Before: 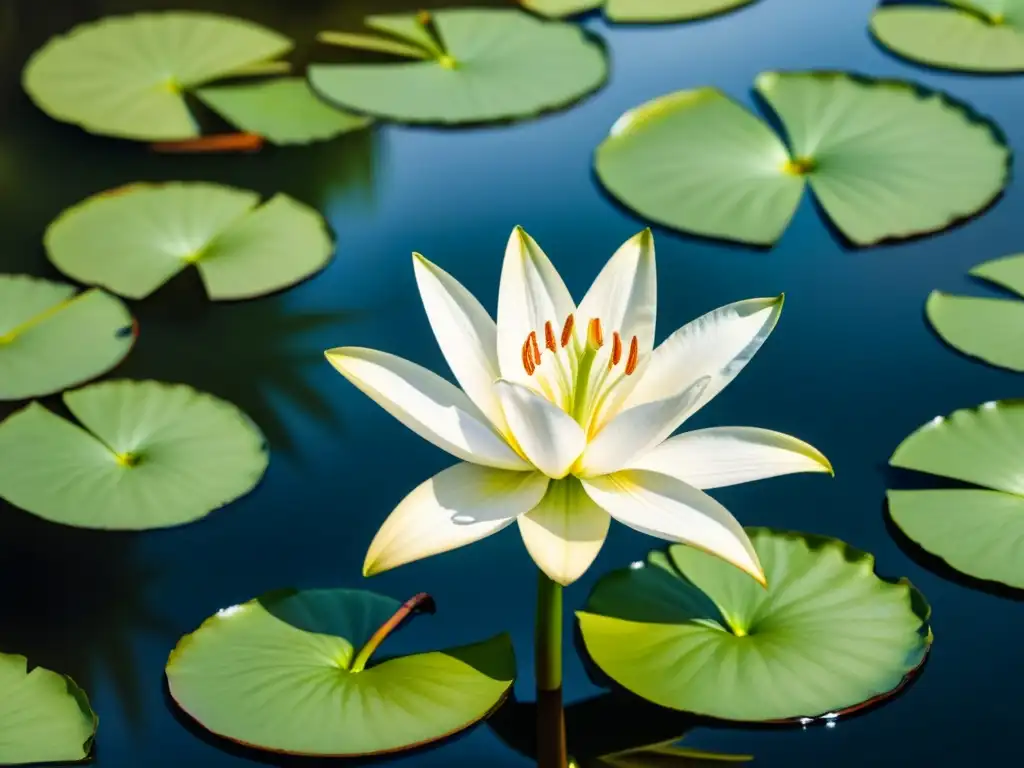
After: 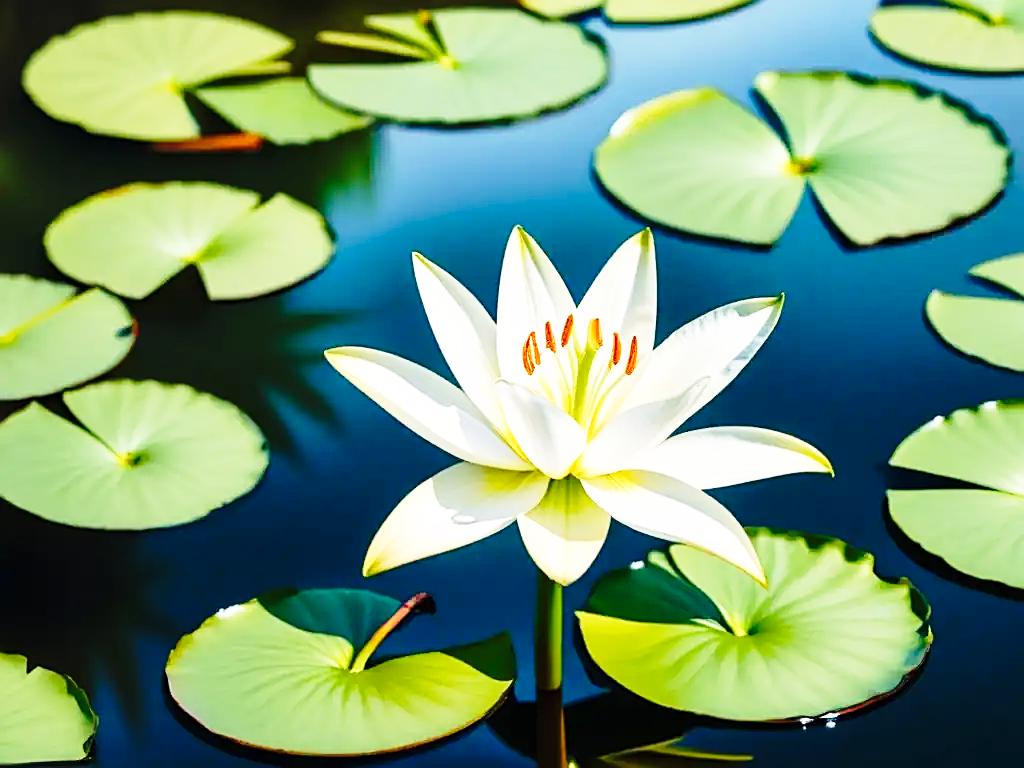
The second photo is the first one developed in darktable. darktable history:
sharpen: on, module defaults
base curve: curves: ch0 [(0, 0) (0.028, 0.03) (0.105, 0.232) (0.387, 0.748) (0.754, 0.968) (1, 1)], preserve colors none
